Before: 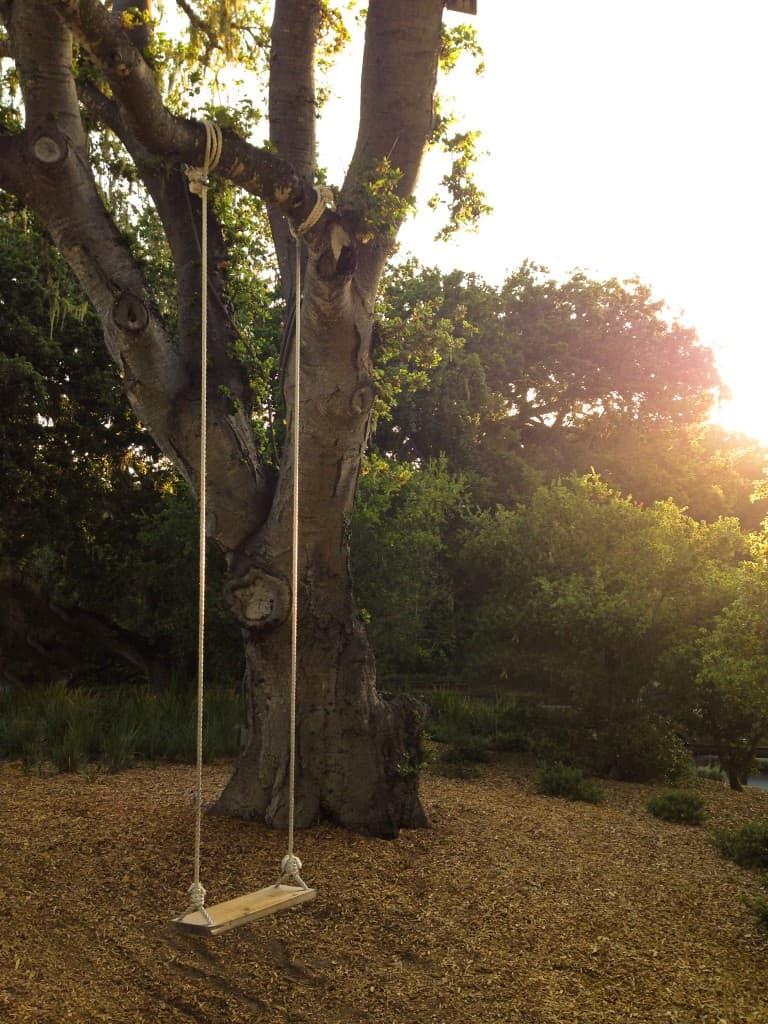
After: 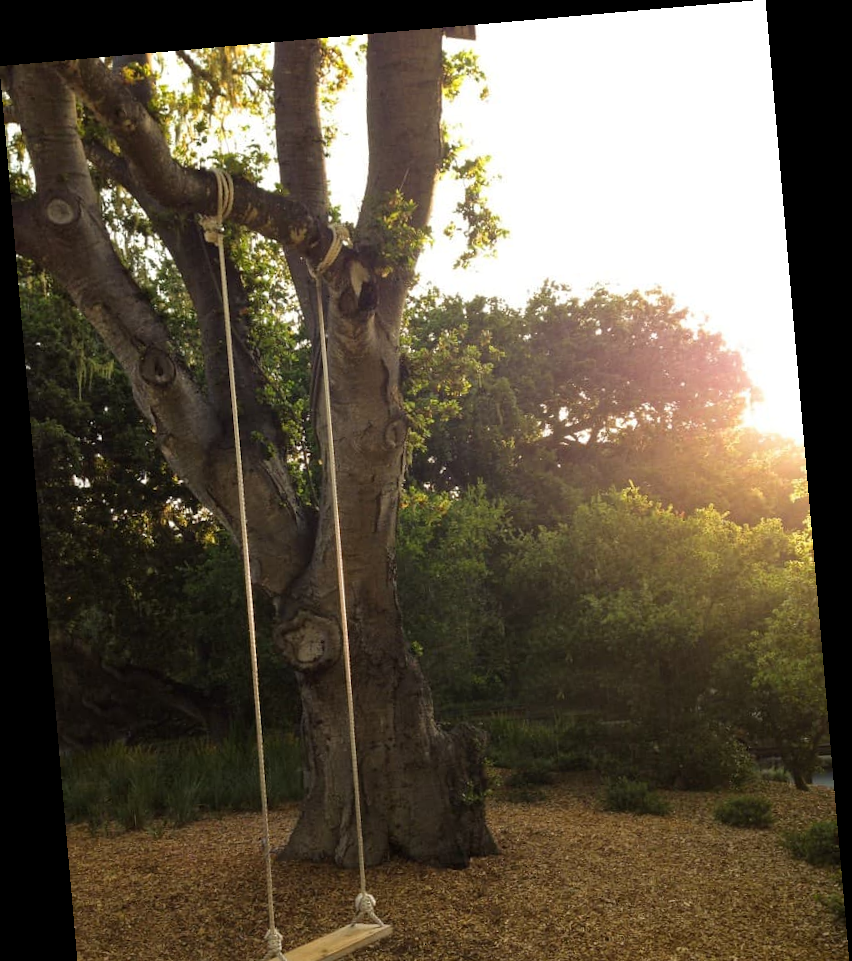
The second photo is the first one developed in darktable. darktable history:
rotate and perspective: rotation -4.98°, automatic cropping off
tone equalizer: on, module defaults
crop and rotate: top 0%, bottom 11.49%
